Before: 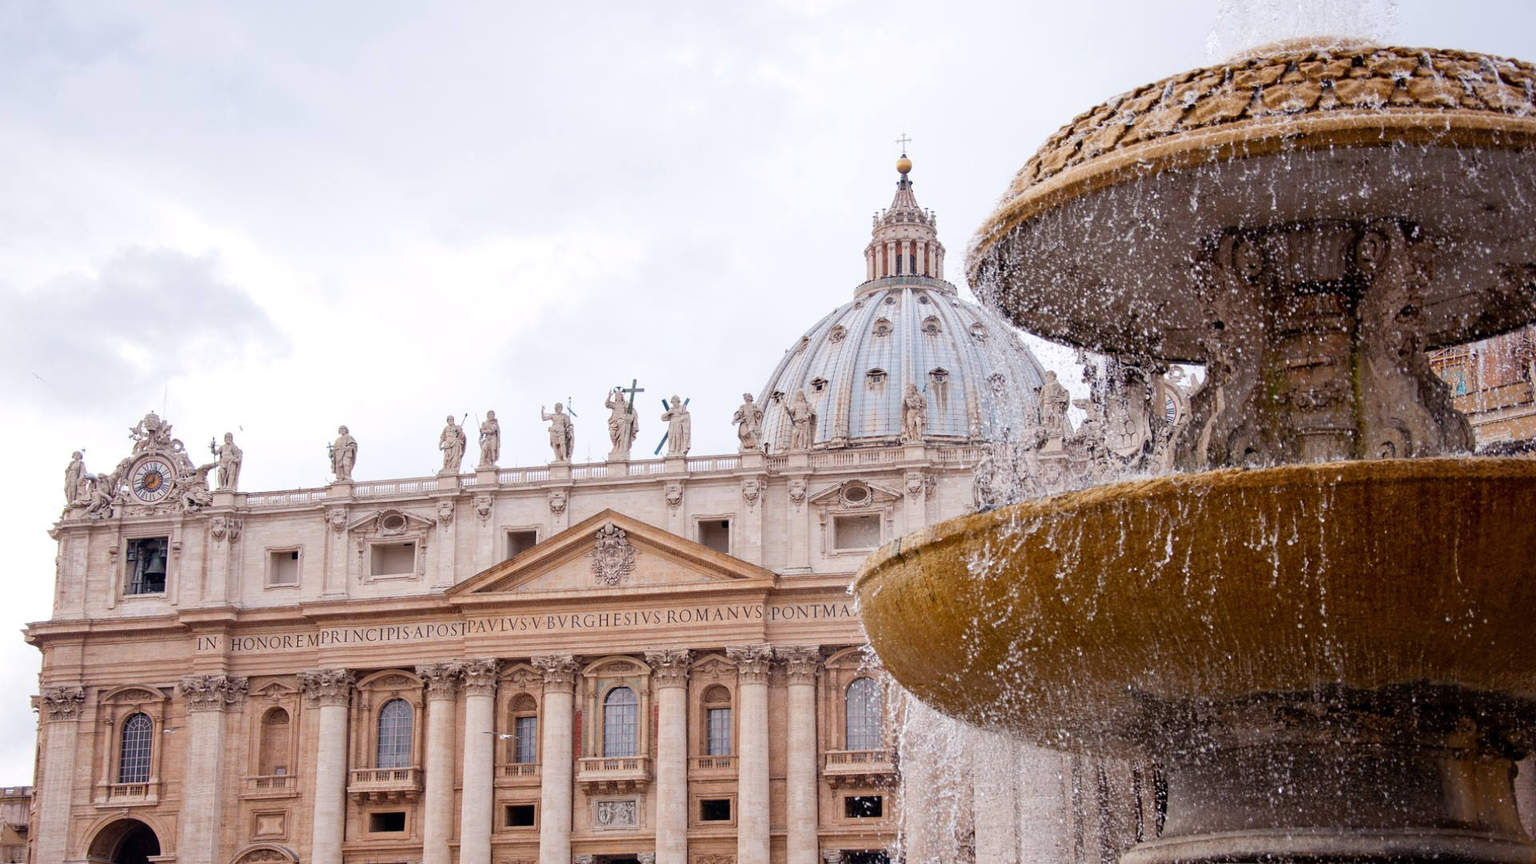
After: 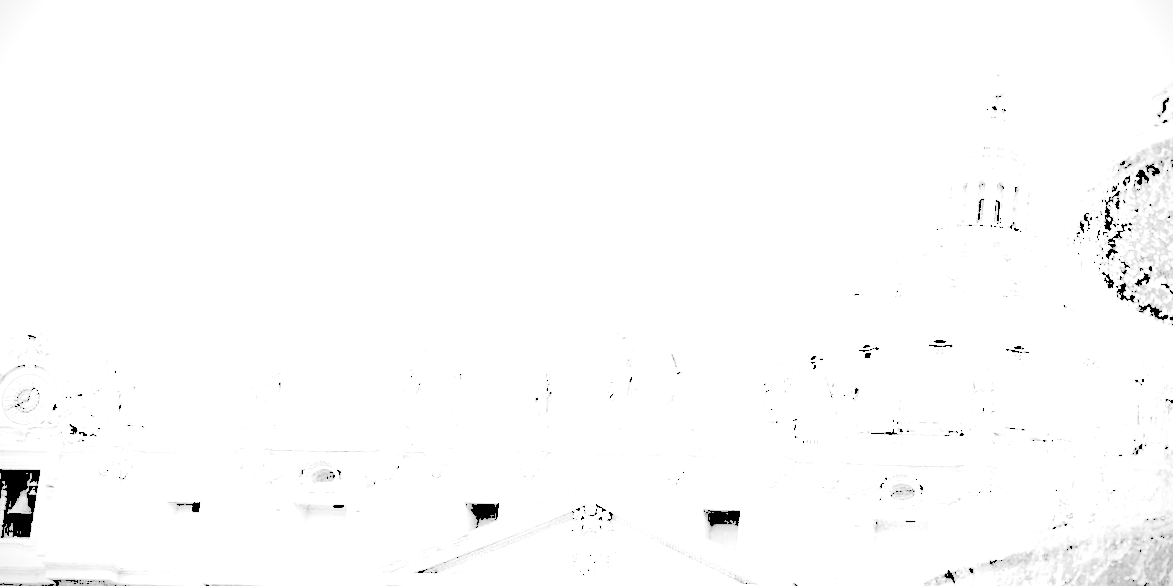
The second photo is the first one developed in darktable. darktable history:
contrast brightness saturation: saturation -0.05
crop and rotate: angle -4.99°, left 2.122%, top 6.945%, right 27.566%, bottom 30.519%
vignetting: fall-off start 88.53%, fall-off radius 44.2%, saturation 0.376, width/height ratio 1.161
exposure: exposure 0.6 EV, compensate highlight preservation false
color balance rgb: linear chroma grading › shadows 32%, linear chroma grading › global chroma -2%, linear chroma grading › mid-tones 4%, perceptual saturation grading › global saturation -2%, perceptual saturation grading › highlights -8%, perceptual saturation grading › mid-tones 8%, perceptual saturation grading › shadows 4%, perceptual brilliance grading › highlights 8%, perceptual brilliance grading › mid-tones 4%, perceptual brilliance grading › shadows 2%, global vibrance 16%, saturation formula JzAzBz (2021)
filmic rgb: black relative exposure -3.92 EV, white relative exposure 3.14 EV, hardness 2.87
levels: levels [0.246, 0.246, 0.506]
monochrome: on, module defaults
